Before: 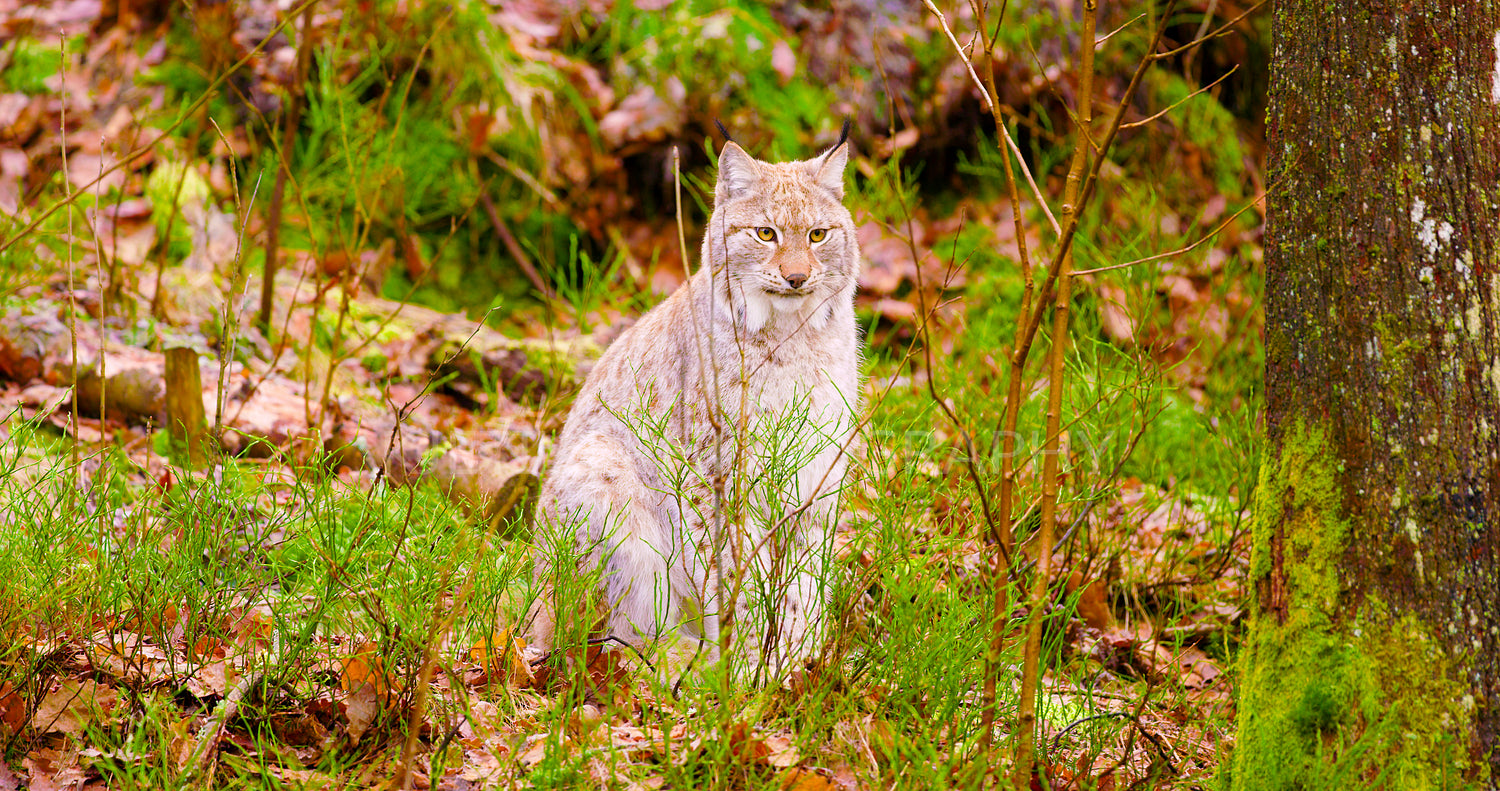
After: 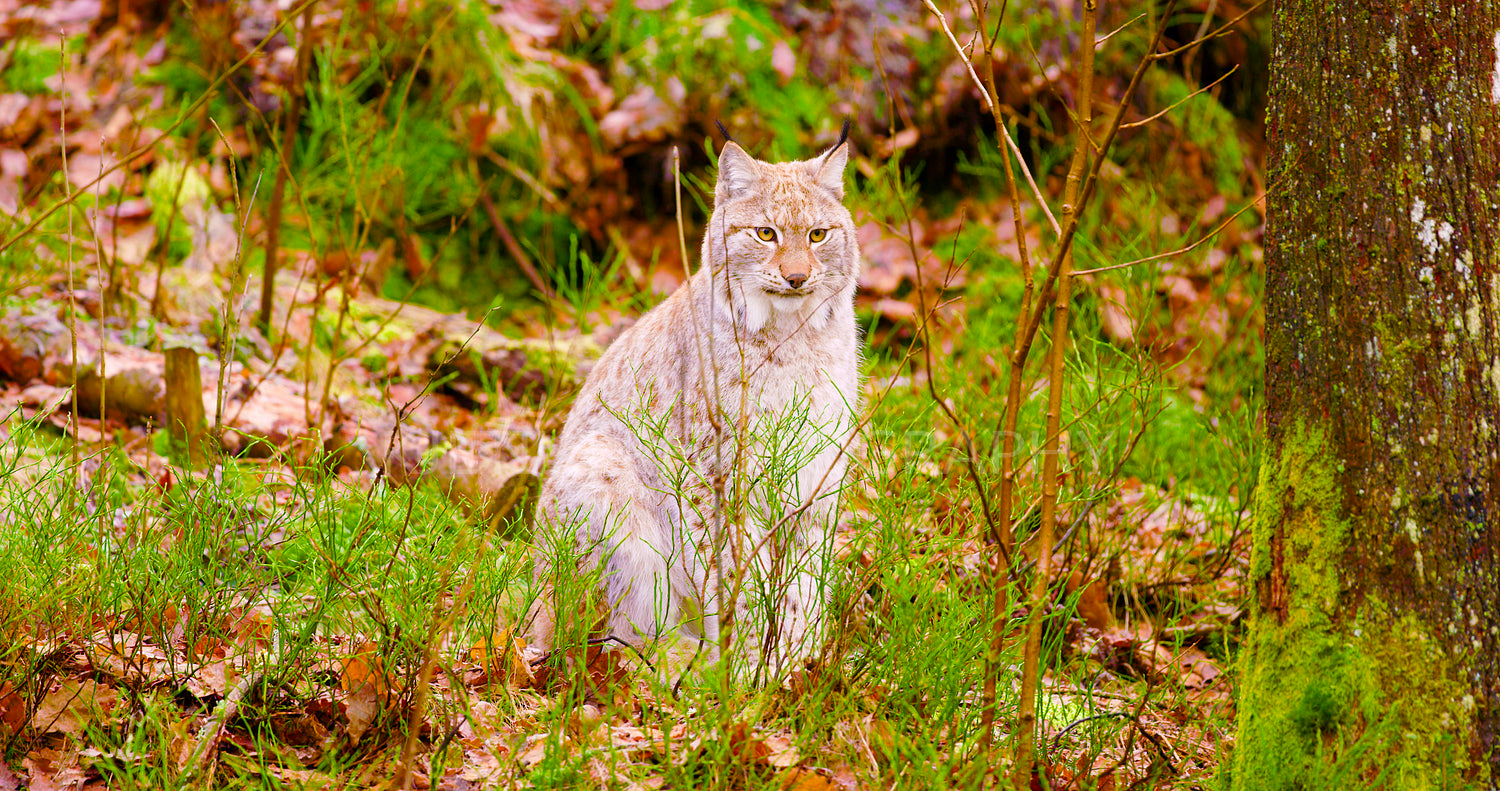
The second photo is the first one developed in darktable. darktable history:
color balance rgb: linear chroma grading › shadows 31.477%, linear chroma grading › global chroma -2.57%, linear chroma grading › mid-tones 3.807%, perceptual saturation grading › global saturation 0.957%
